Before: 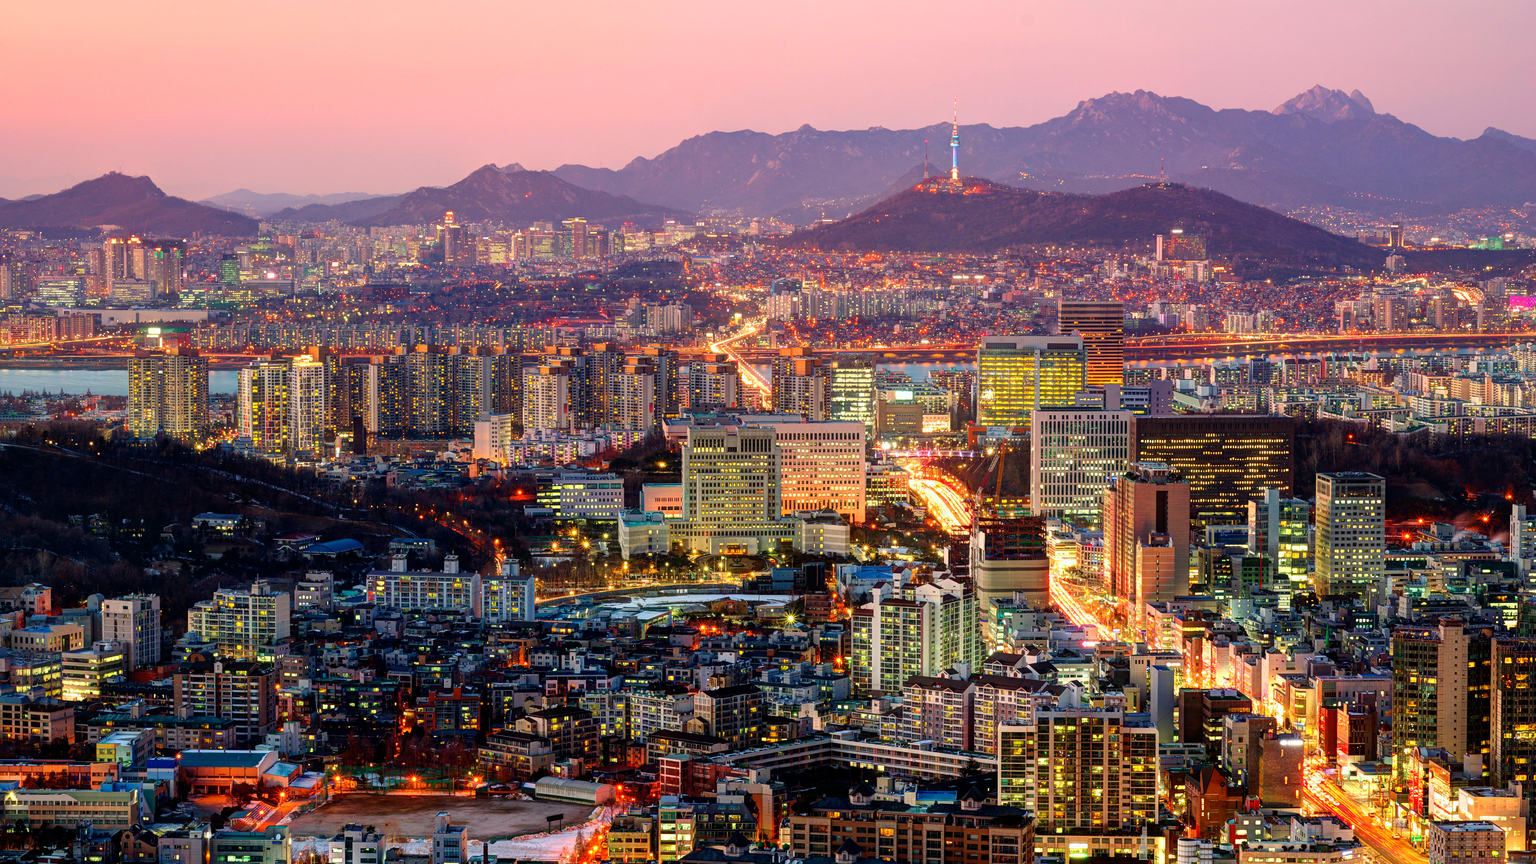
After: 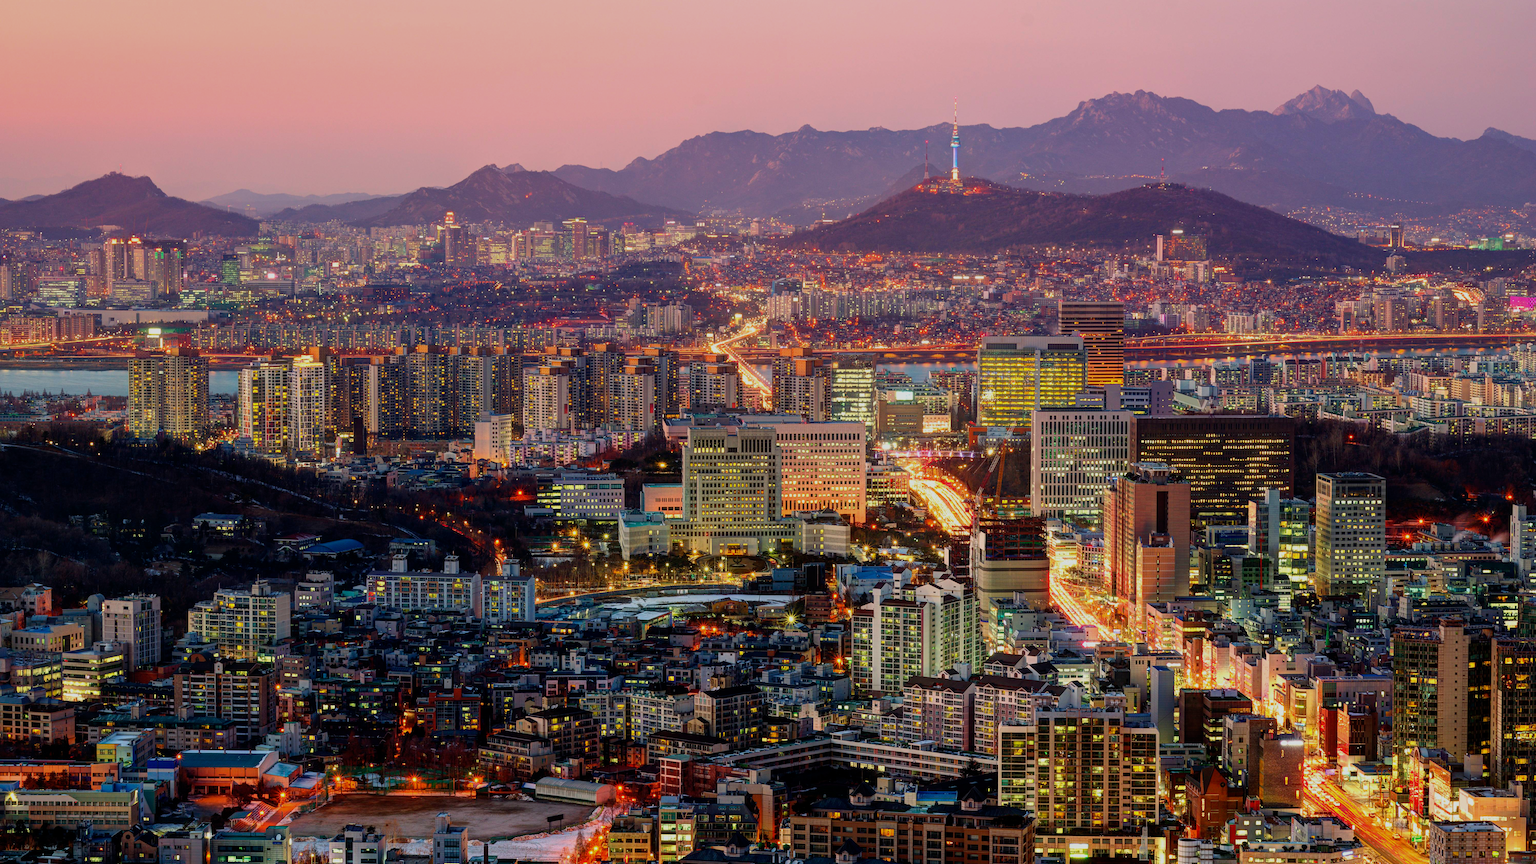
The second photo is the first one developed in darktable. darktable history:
exposure: exposure -0.493 EV, compensate highlight preservation false
